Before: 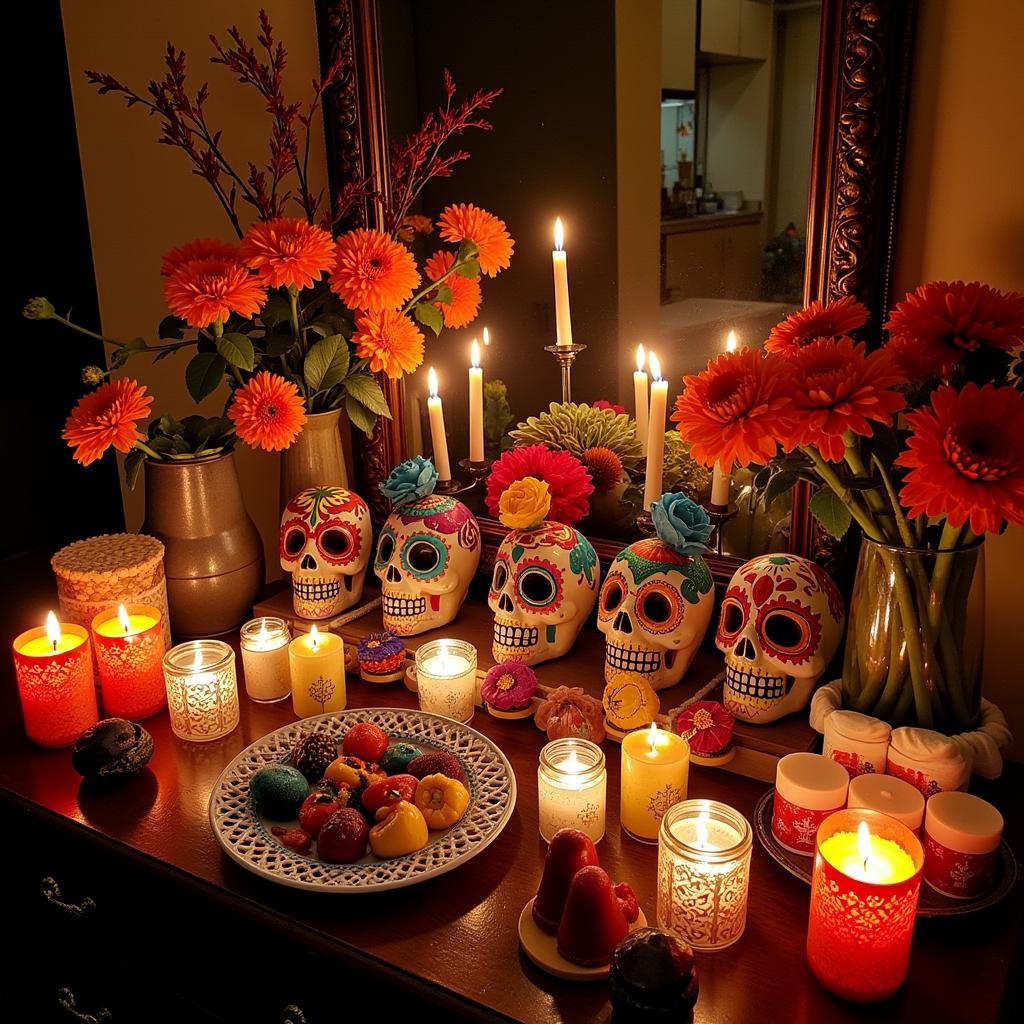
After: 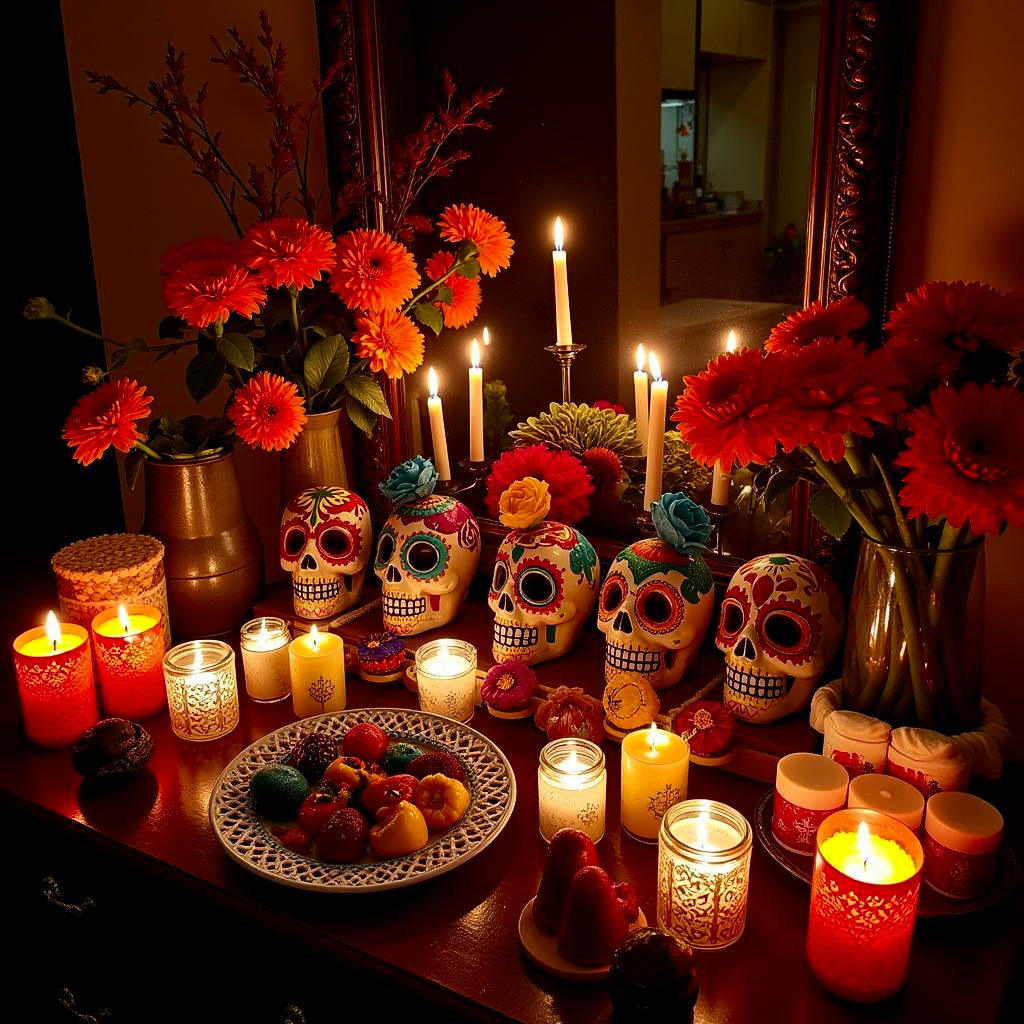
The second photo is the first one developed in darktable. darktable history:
contrast brightness saturation: contrast 0.2, brightness -0.11, saturation 0.1
